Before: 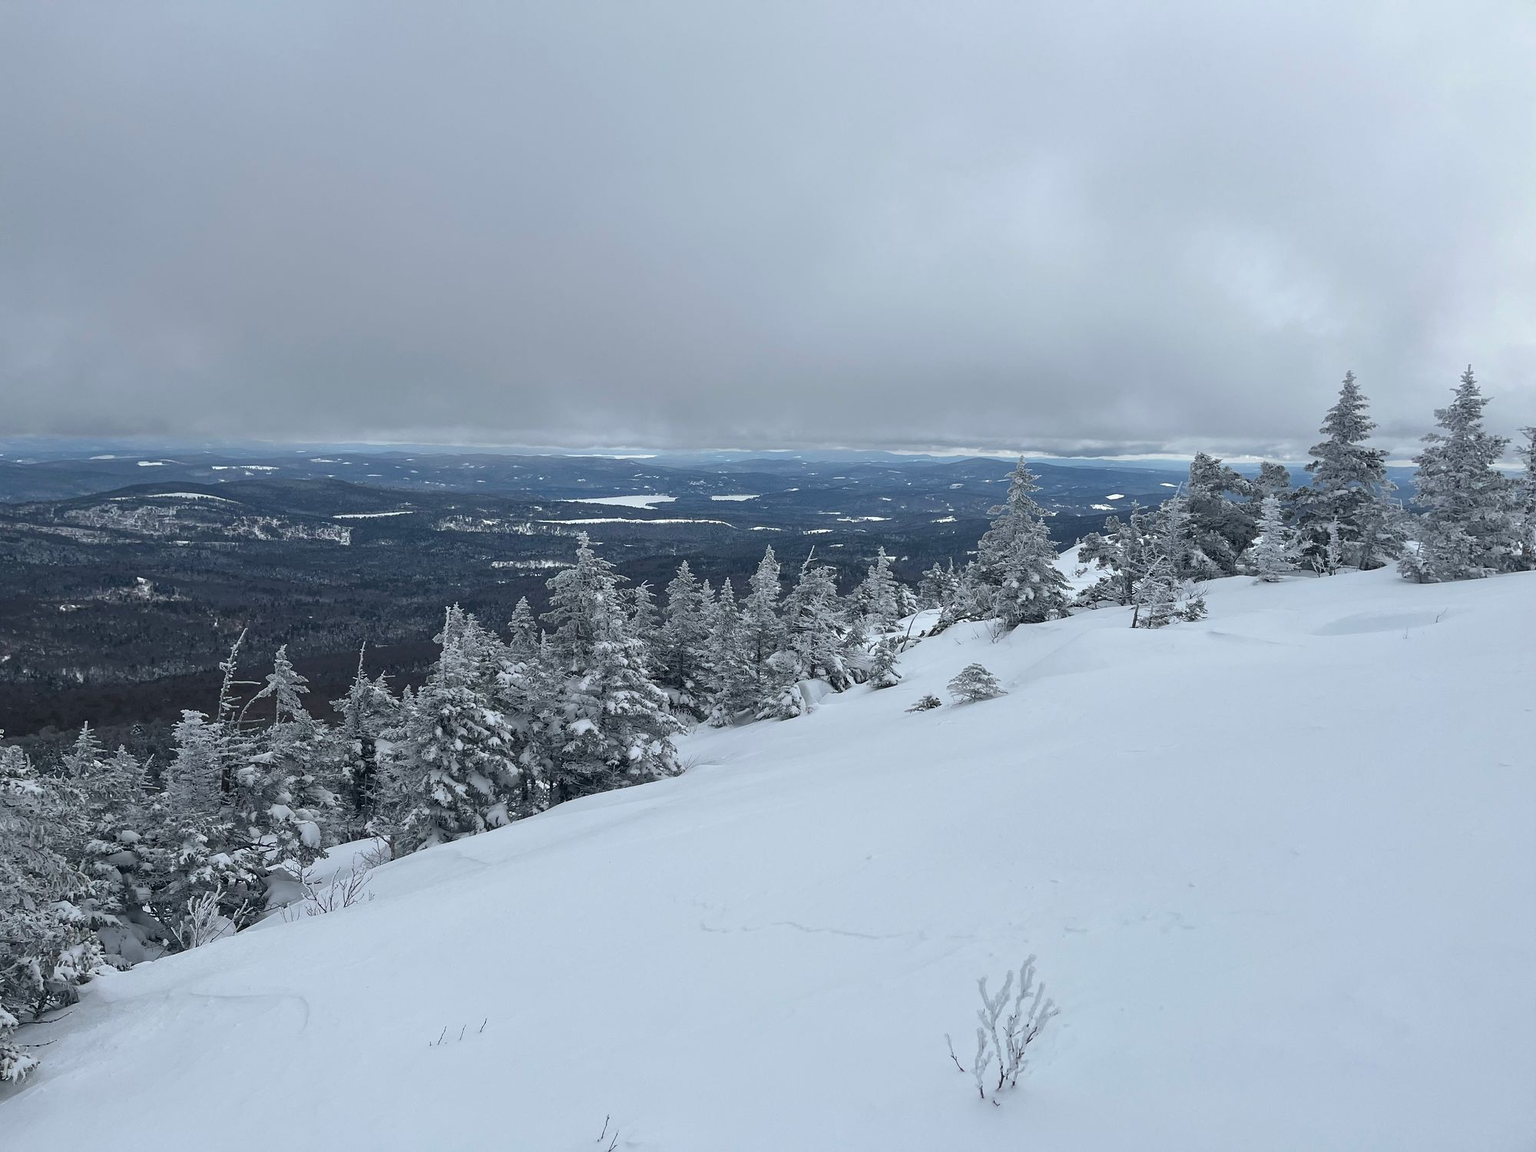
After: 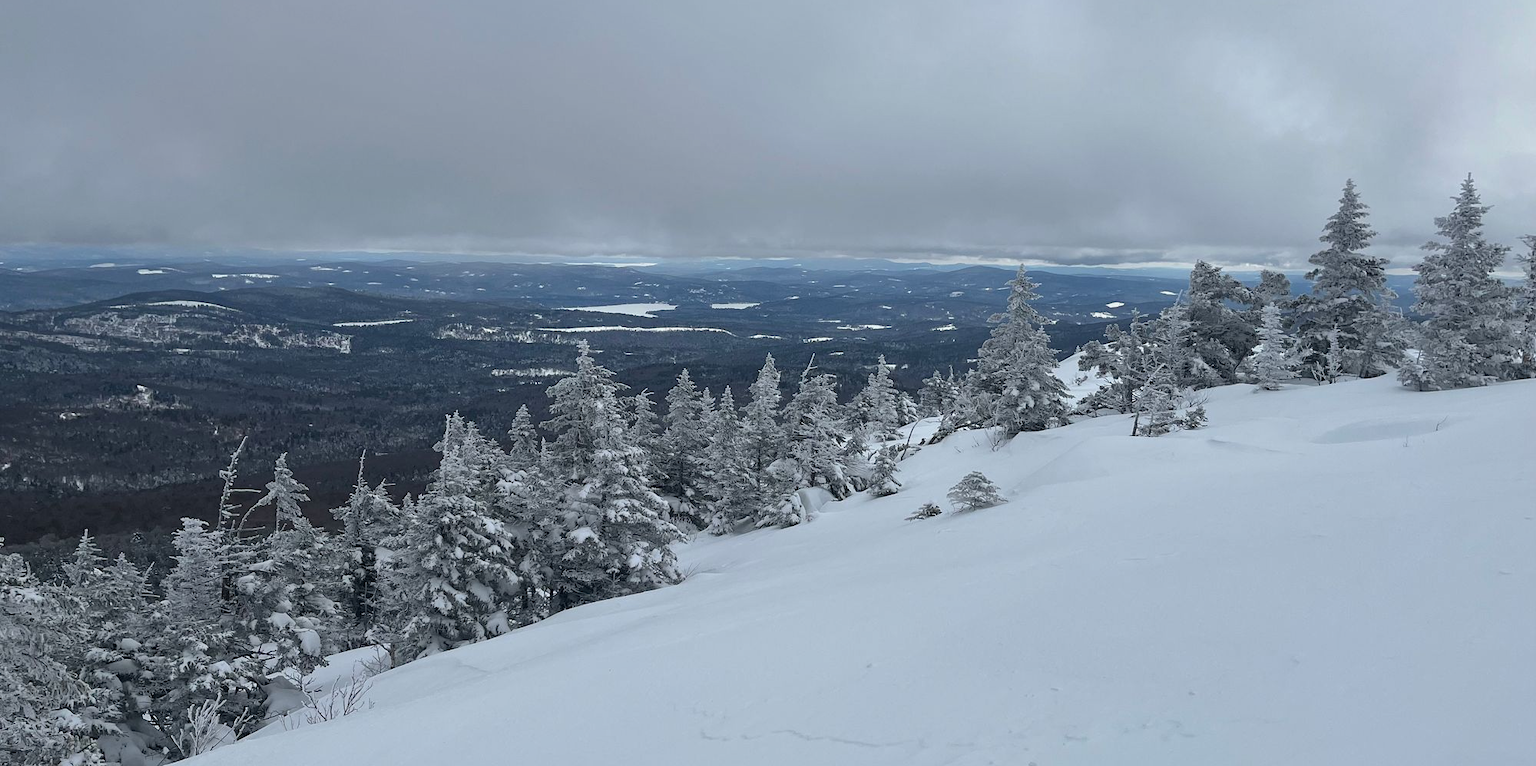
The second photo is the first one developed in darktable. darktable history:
shadows and highlights: shadows -20, white point adjustment -2, highlights -35
exposure: compensate highlight preservation false
crop: top 16.727%, bottom 16.727%
